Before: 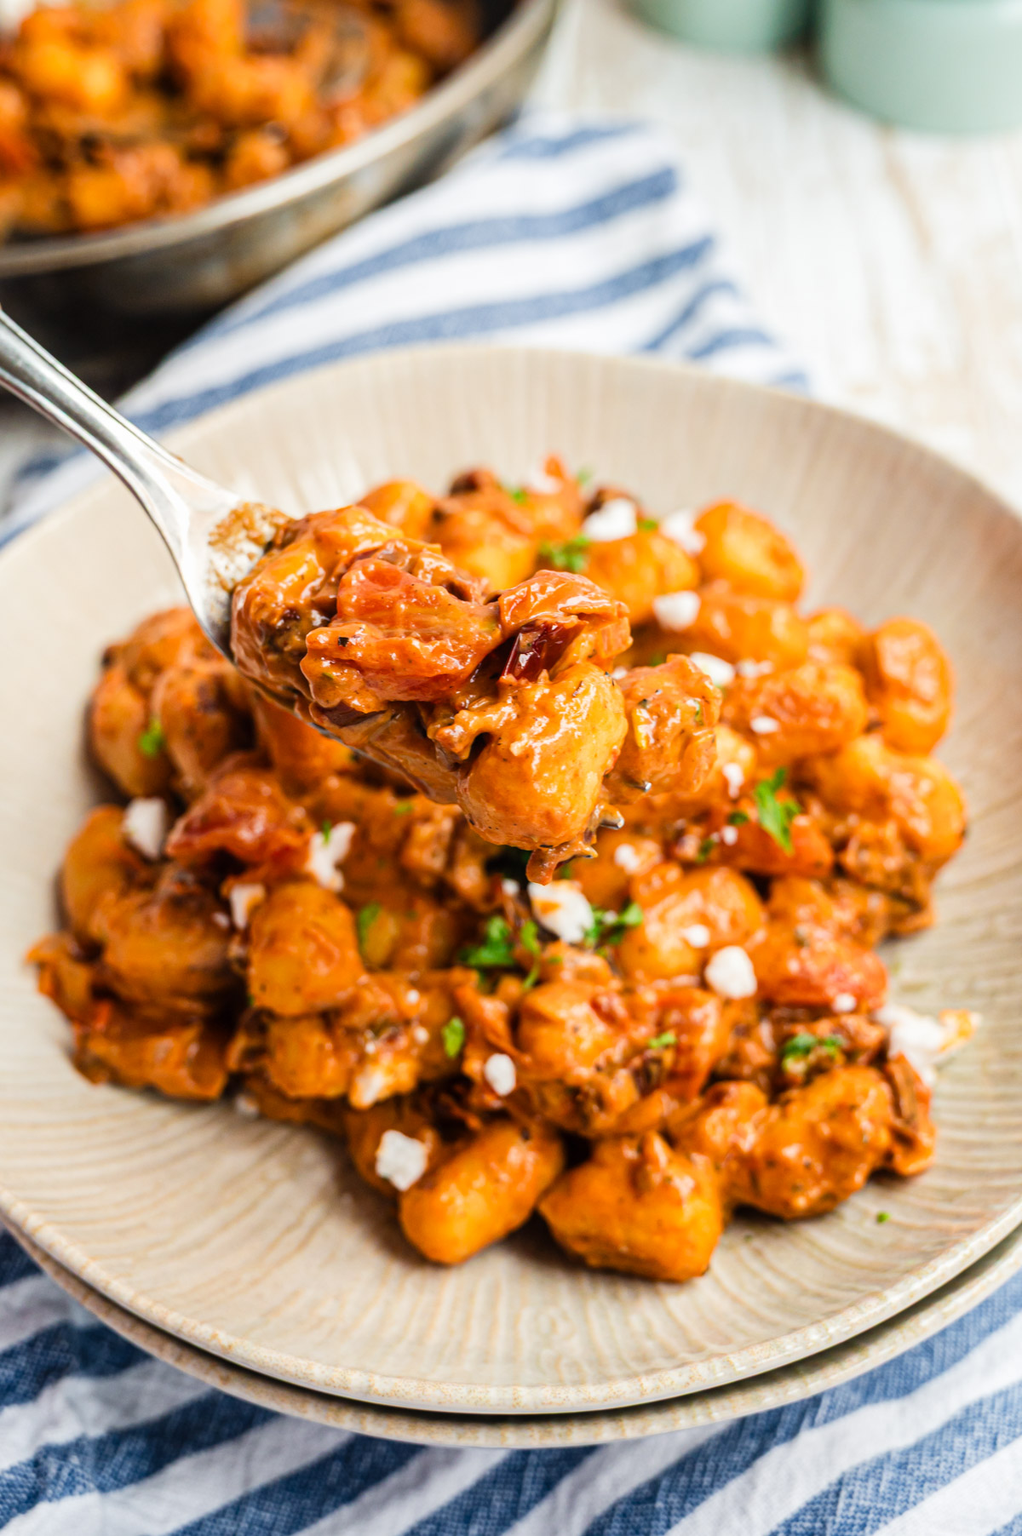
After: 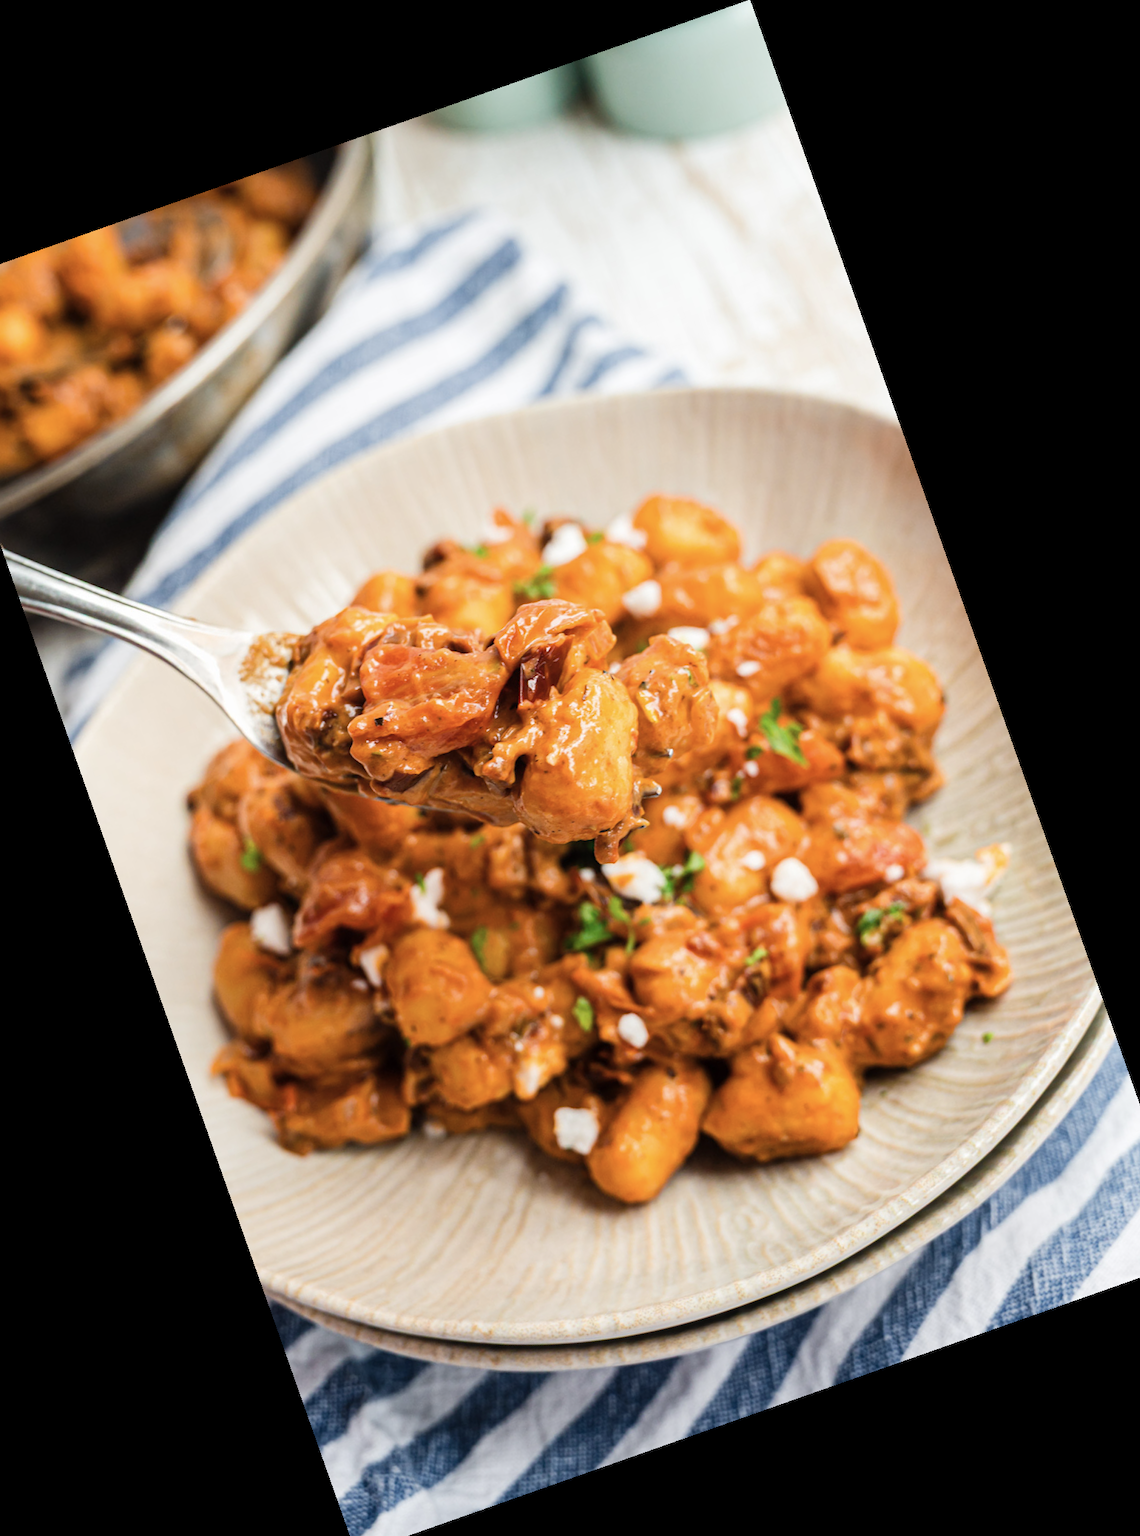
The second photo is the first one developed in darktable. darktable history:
crop and rotate: angle 19.43°, left 6.812%, right 4.125%, bottom 1.087%
contrast brightness saturation: saturation -0.17
